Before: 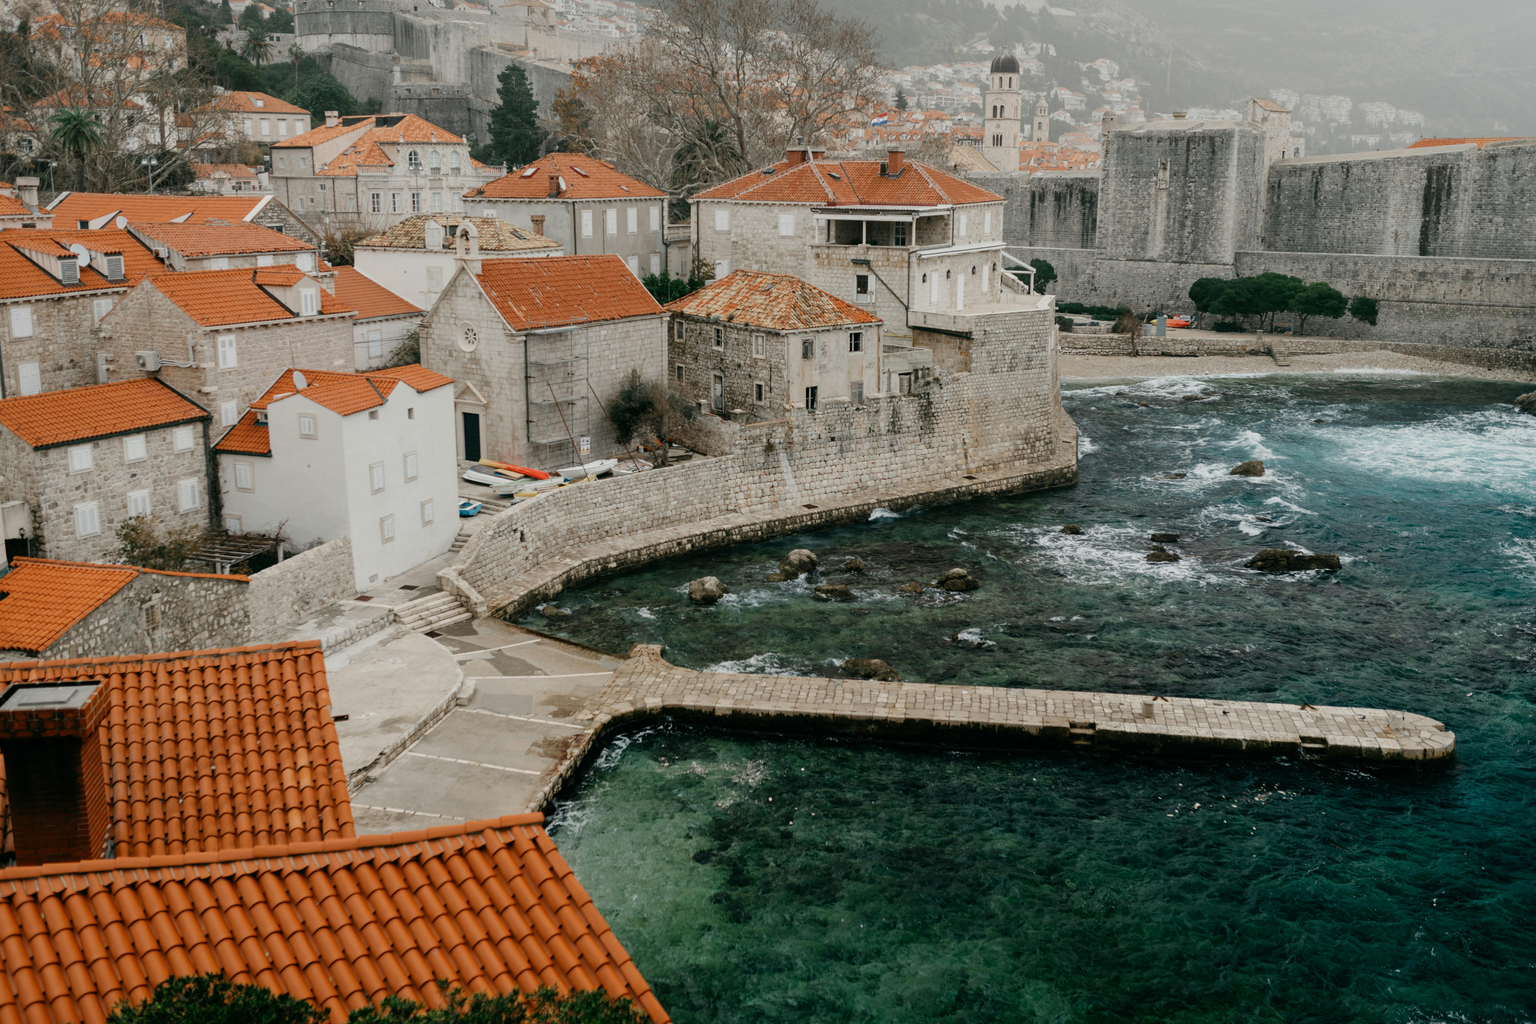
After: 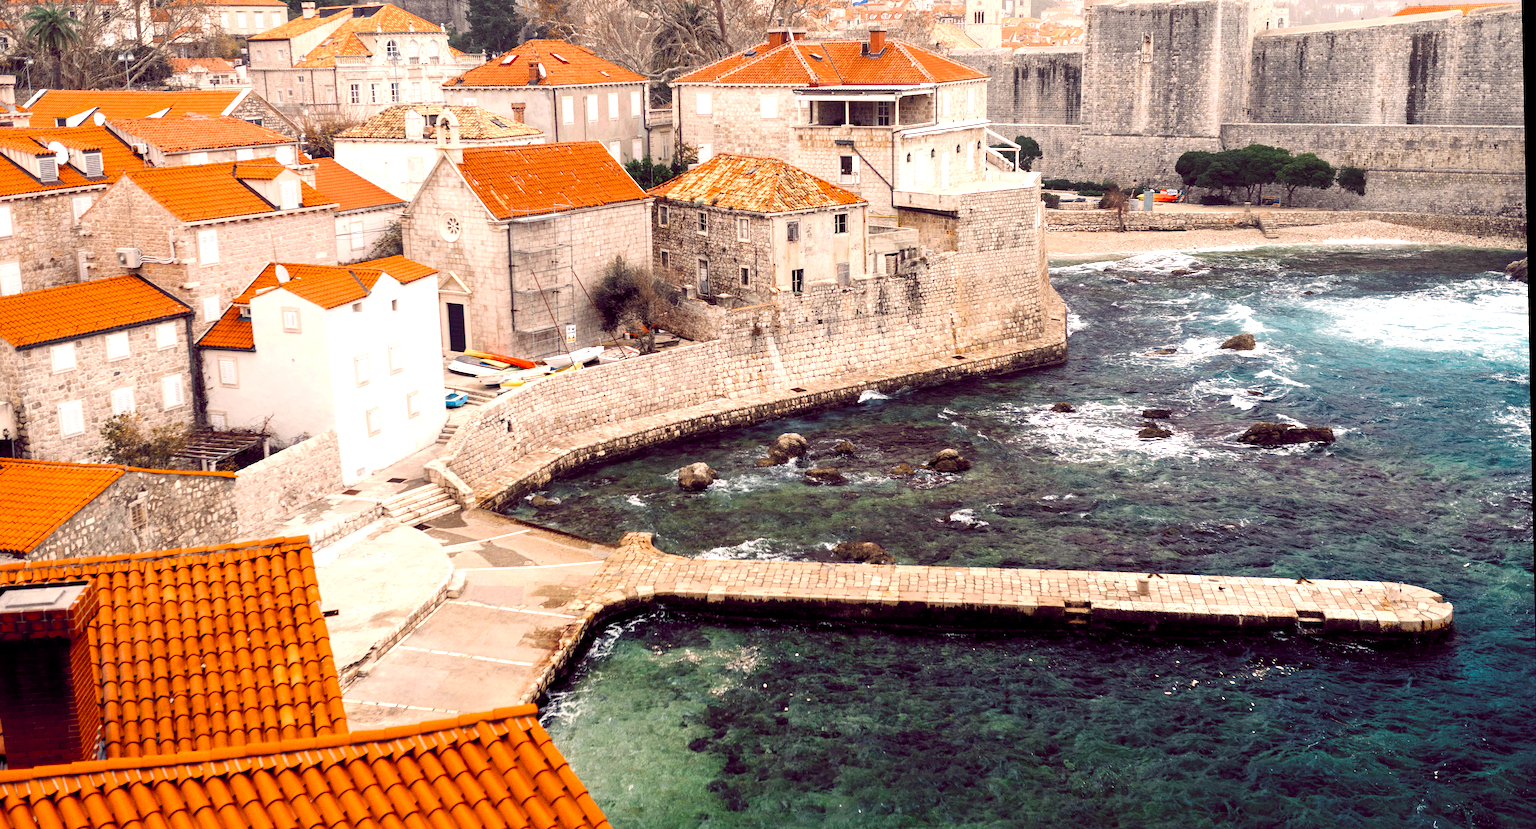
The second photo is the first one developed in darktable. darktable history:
grain: on, module defaults
color balance rgb: shadows lift › chroma 6.43%, shadows lift › hue 305.74°, highlights gain › chroma 2.43%, highlights gain › hue 35.74°, global offset › chroma 0.28%, global offset › hue 320.29°, linear chroma grading › global chroma 5.5%, perceptual saturation grading › global saturation 30%, contrast 5.15%
tone equalizer: on, module defaults
rotate and perspective: rotation -1.24°, automatic cropping off
crop and rotate: left 1.814%, top 12.818%, right 0.25%, bottom 9.225%
exposure: black level correction 0.001, exposure 1.129 EV, compensate exposure bias true, compensate highlight preservation false
sharpen: on, module defaults
